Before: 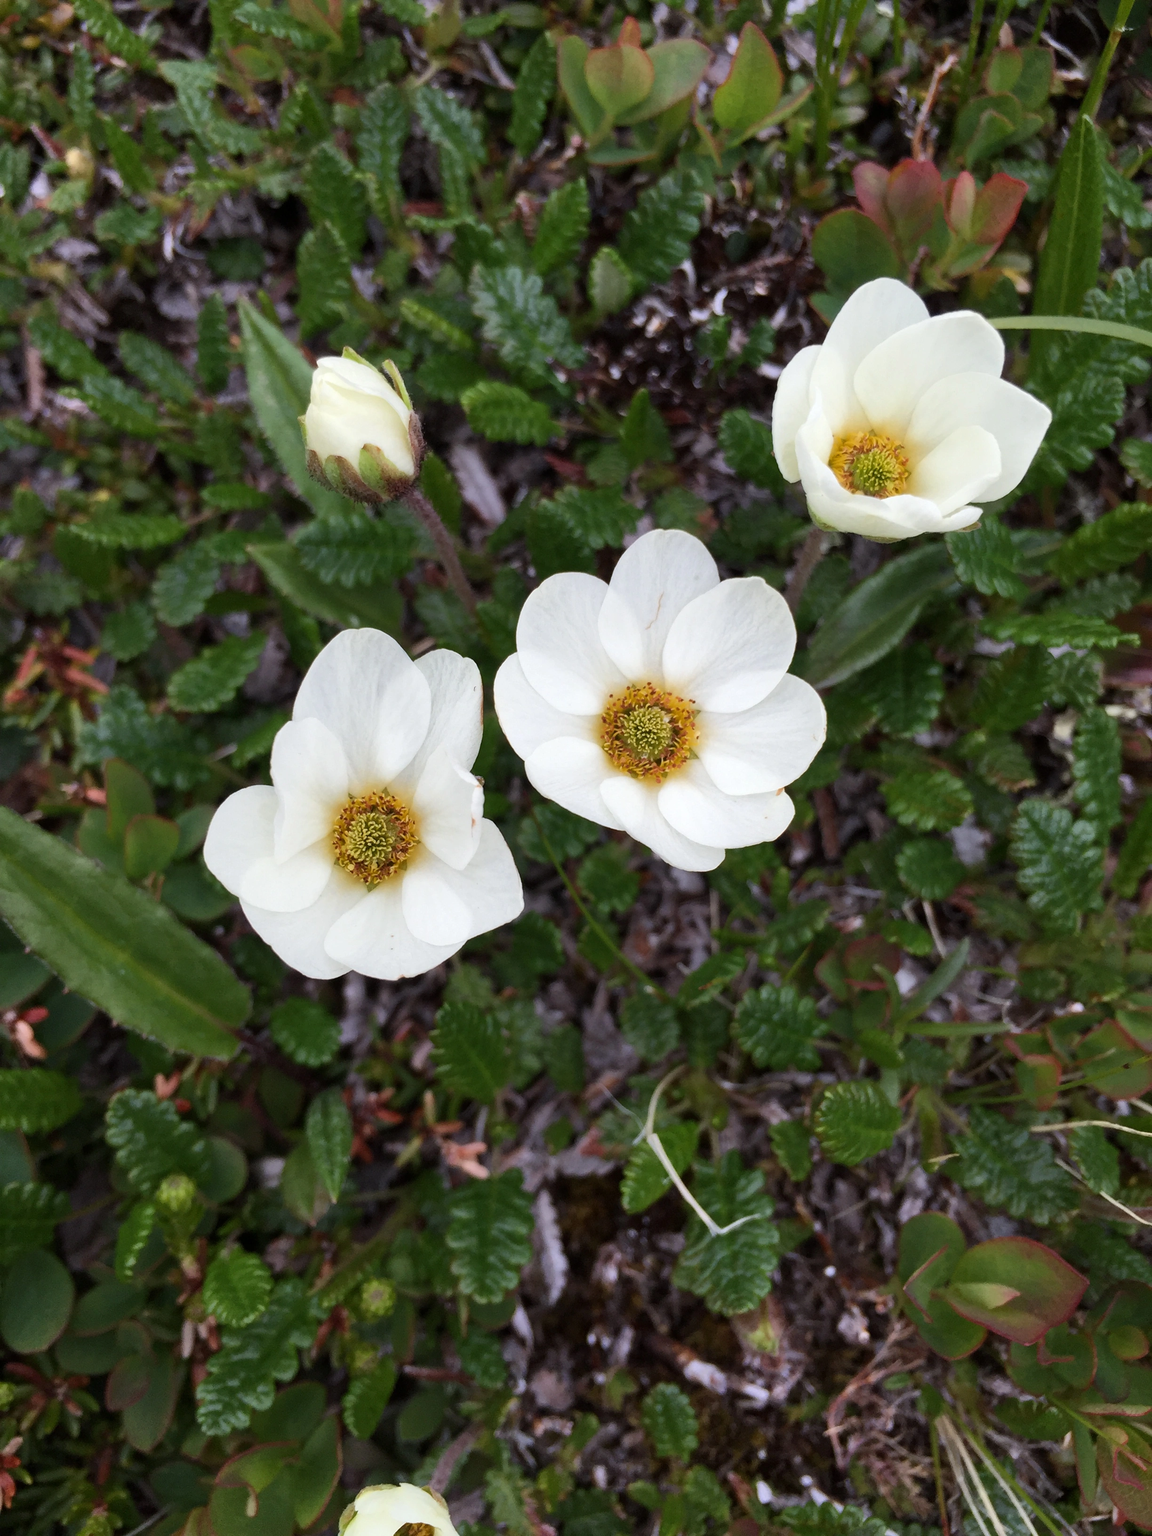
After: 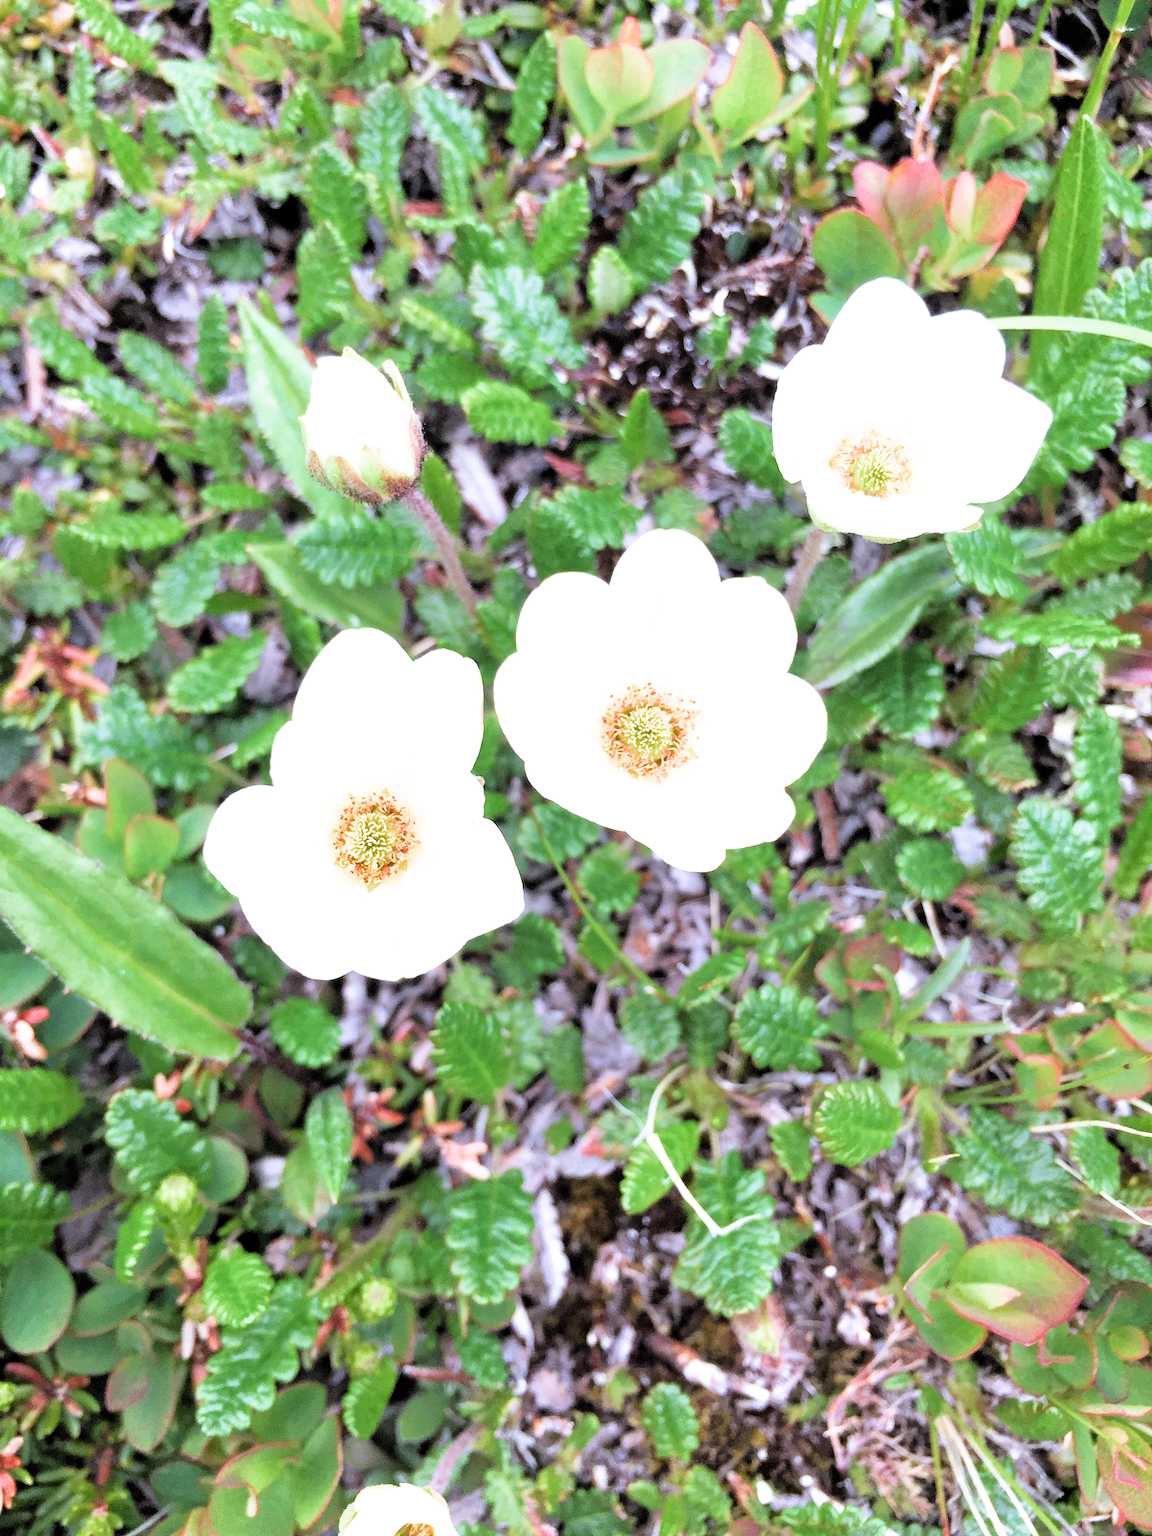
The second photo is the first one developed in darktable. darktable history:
exposure: exposure 3 EV, compensate highlight preservation false
filmic rgb: black relative exposure -4.58 EV, white relative exposure 4.8 EV, threshold 3 EV, hardness 2.36, latitude 36.07%, contrast 1.048, highlights saturation mix 1.32%, shadows ↔ highlights balance 1.25%, color science v4 (2020), enable highlight reconstruction true
color calibration: x 0.37, y 0.382, temperature 4313.32 K
